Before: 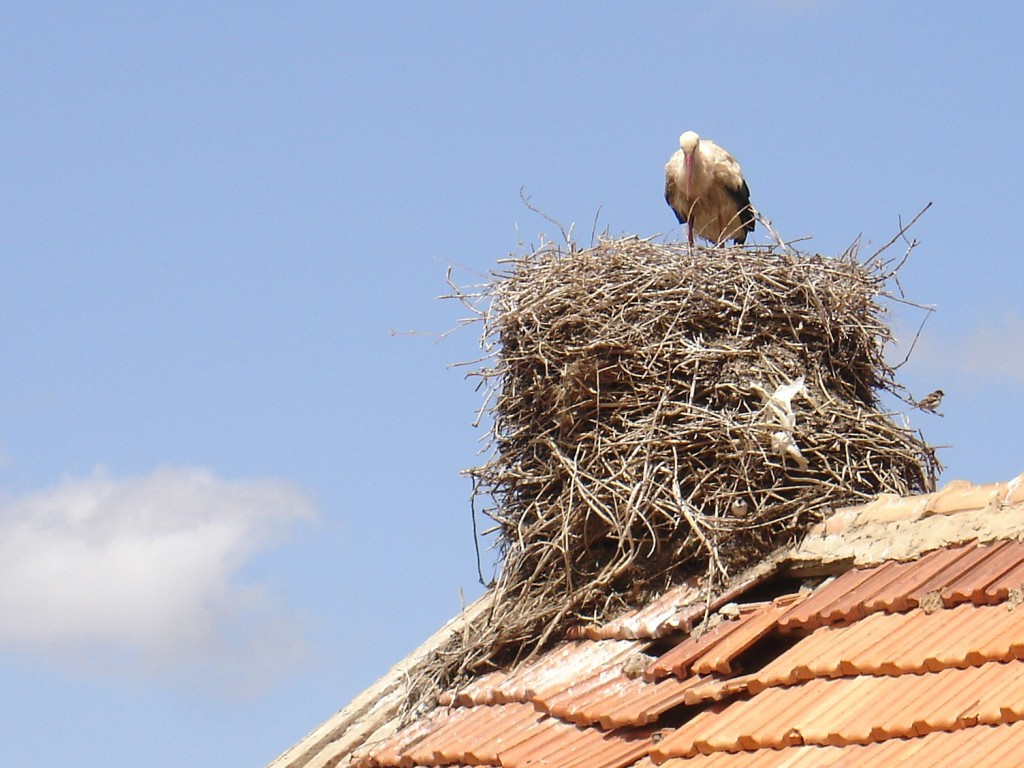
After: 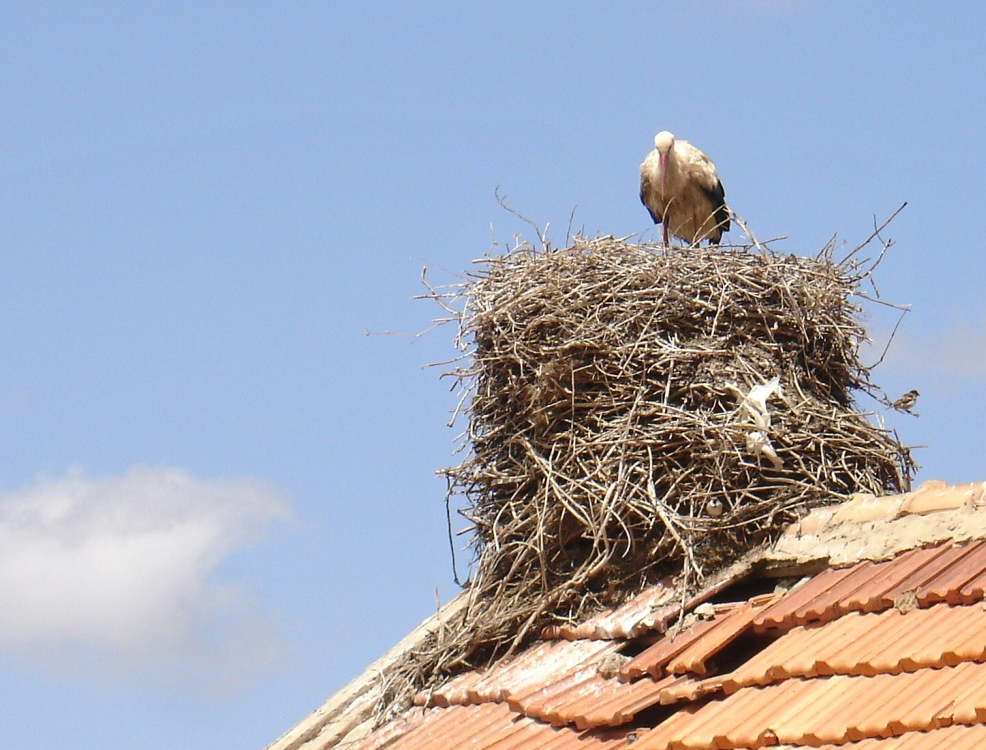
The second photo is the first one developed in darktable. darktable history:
crop and rotate: left 2.536%, right 1.107%, bottom 2.246%
tone equalizer: on, module defaults
